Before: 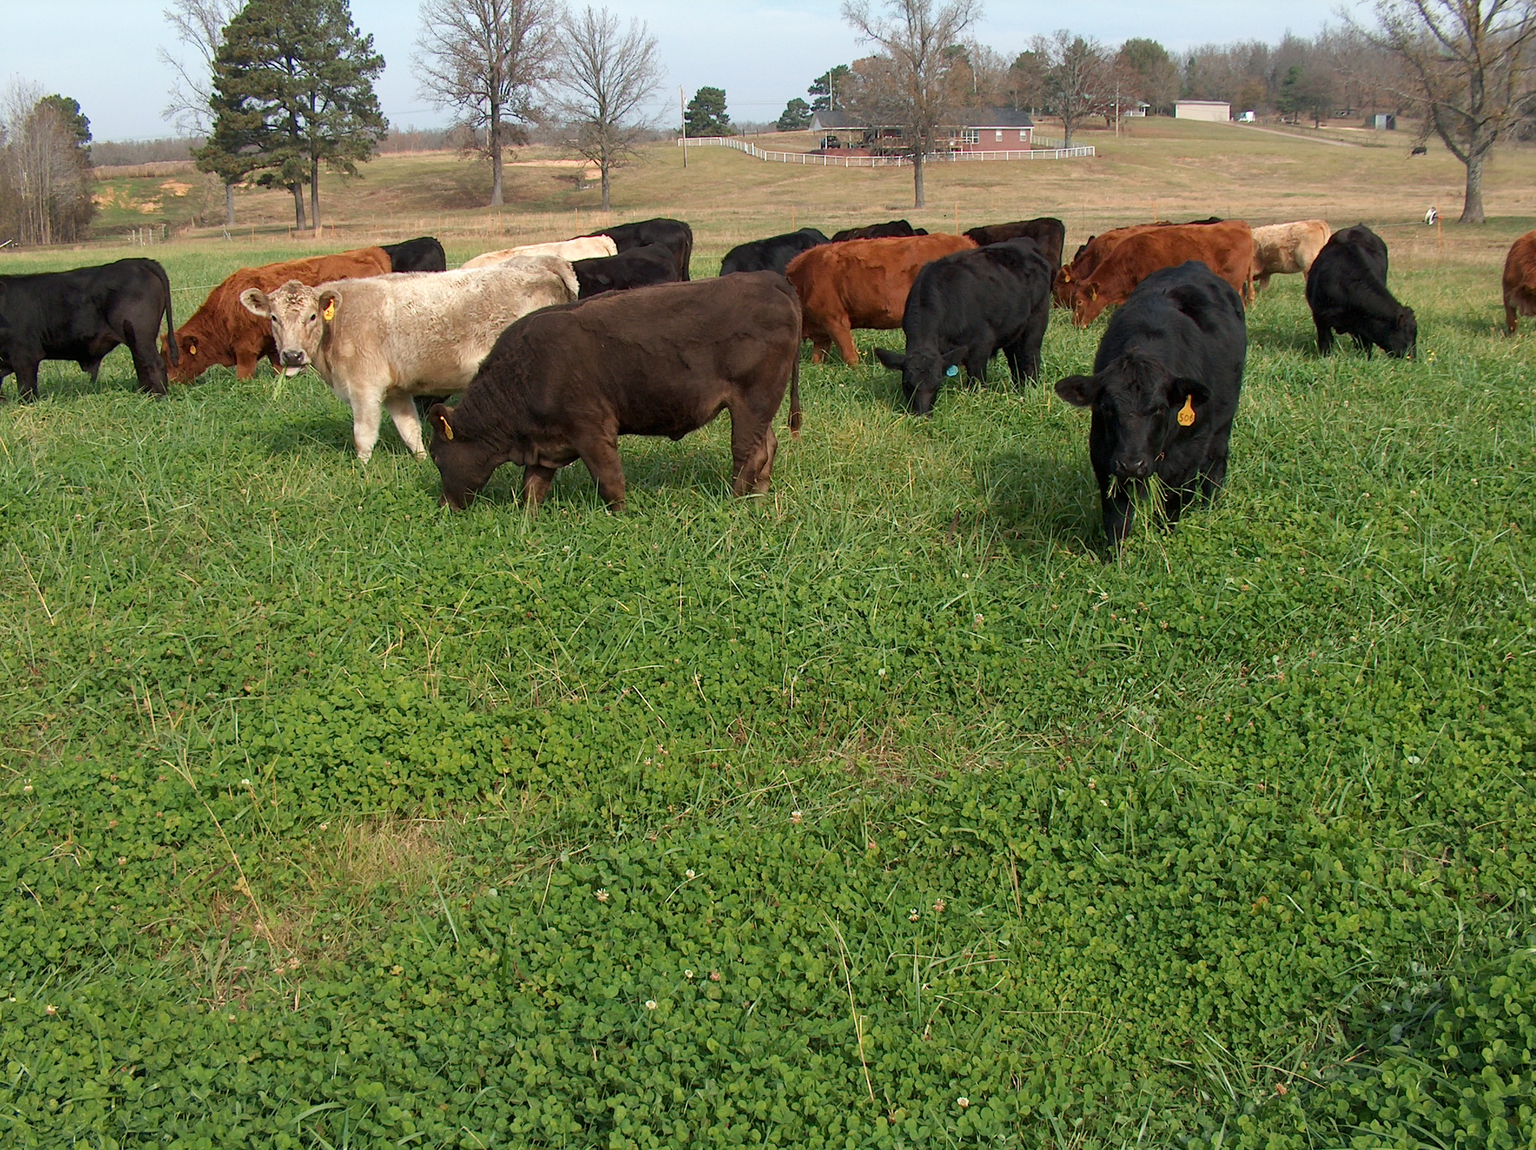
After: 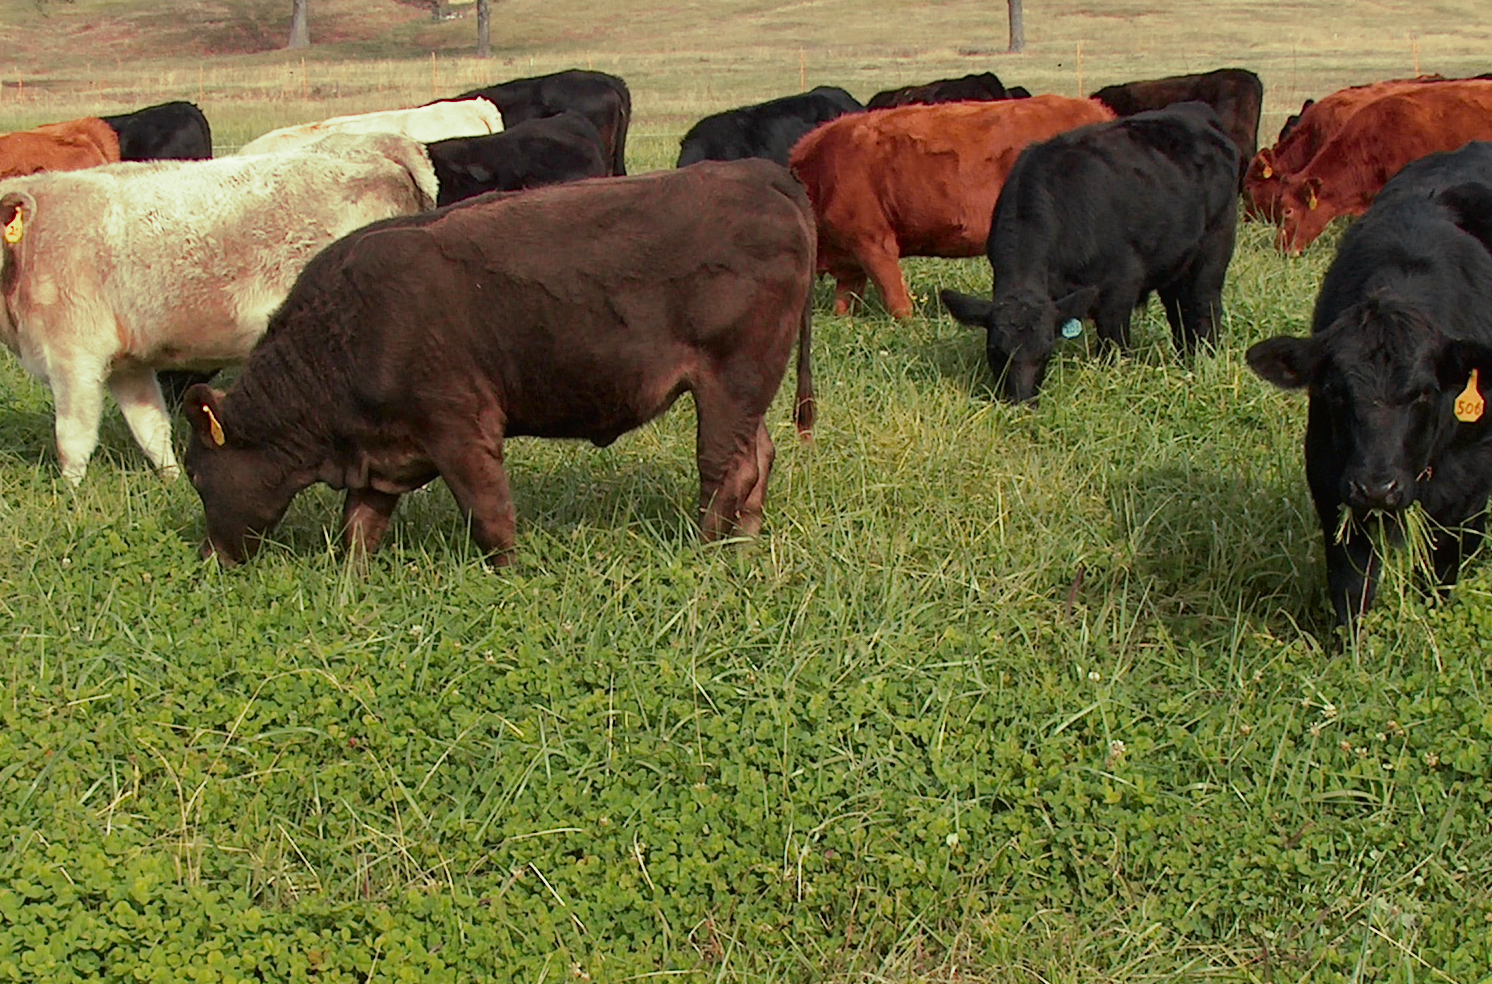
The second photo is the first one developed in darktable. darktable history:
split-toning: shadows › hue 290.82°, shadows › saturation 0.34, highlights › saturation 0.38, balance 0, compress 50%
tone curve: curves: ch0 [(0, 0.013) (0.036, 0.035) (0.274, 0.288) (0.504, 0.536) (0.844, 0.84) (1, 0.97)]; ch1 [(0, 0) (0.389, 0.403) (0.462, 0.48) (0.499, 0.5) (0.524, 0.529) (0.567, 0.603) (0.626, 0.651) (0.749, 0.781) (1, 1)]; ch2 [(0, 0) (0.464, 0.478) (0.5, 0.501) (0.533, 0.539) (0.599, 0.6) (0.704, 0.732) (1, 1)], color space Lab, independent channels, preserve colors none
crop: left 20.932%, top 15.471%, right 21.848%, bottom 34.081%
